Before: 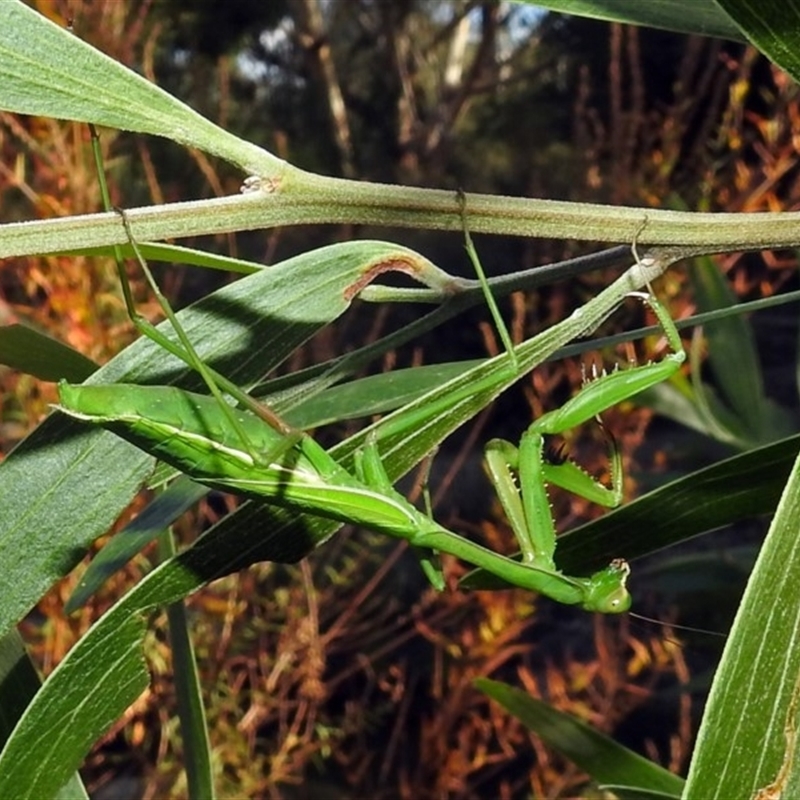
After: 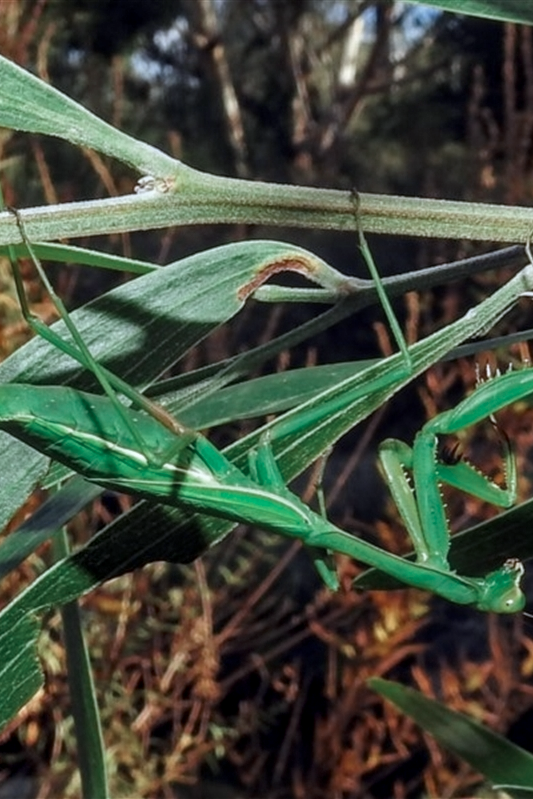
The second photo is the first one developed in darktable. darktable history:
crop and rotate: left 13.409%, right 19.924%
local contrast: on, module defaults
color zones: curves: ch0 [(0, 0.5) (0.125, 0.4) (0.25, 0.5) (0.375, 0.4) (0.5, 0.4) (0.625, 0.35) (0.75, 0.35) (0.875, 0.5)]; ch1 [(0, 0.35) (0.125, 0.45) (0.25, 0.35) (0.375, 0.35) (0.5, 0.35) (0.625, 0.35) (0.75, 0.45) (0.875, 0.35)]; ch2 [(0, 0.6) (0.125, 0.5) (0.25, 0.5) (0.375, 0.6) (0.5, 0.6) (0.625, 0.5) (0.75, 0.5) (0.875, 0.5)]
color calibration: x 0.372, y 0.386, temperature 4283.97 K
